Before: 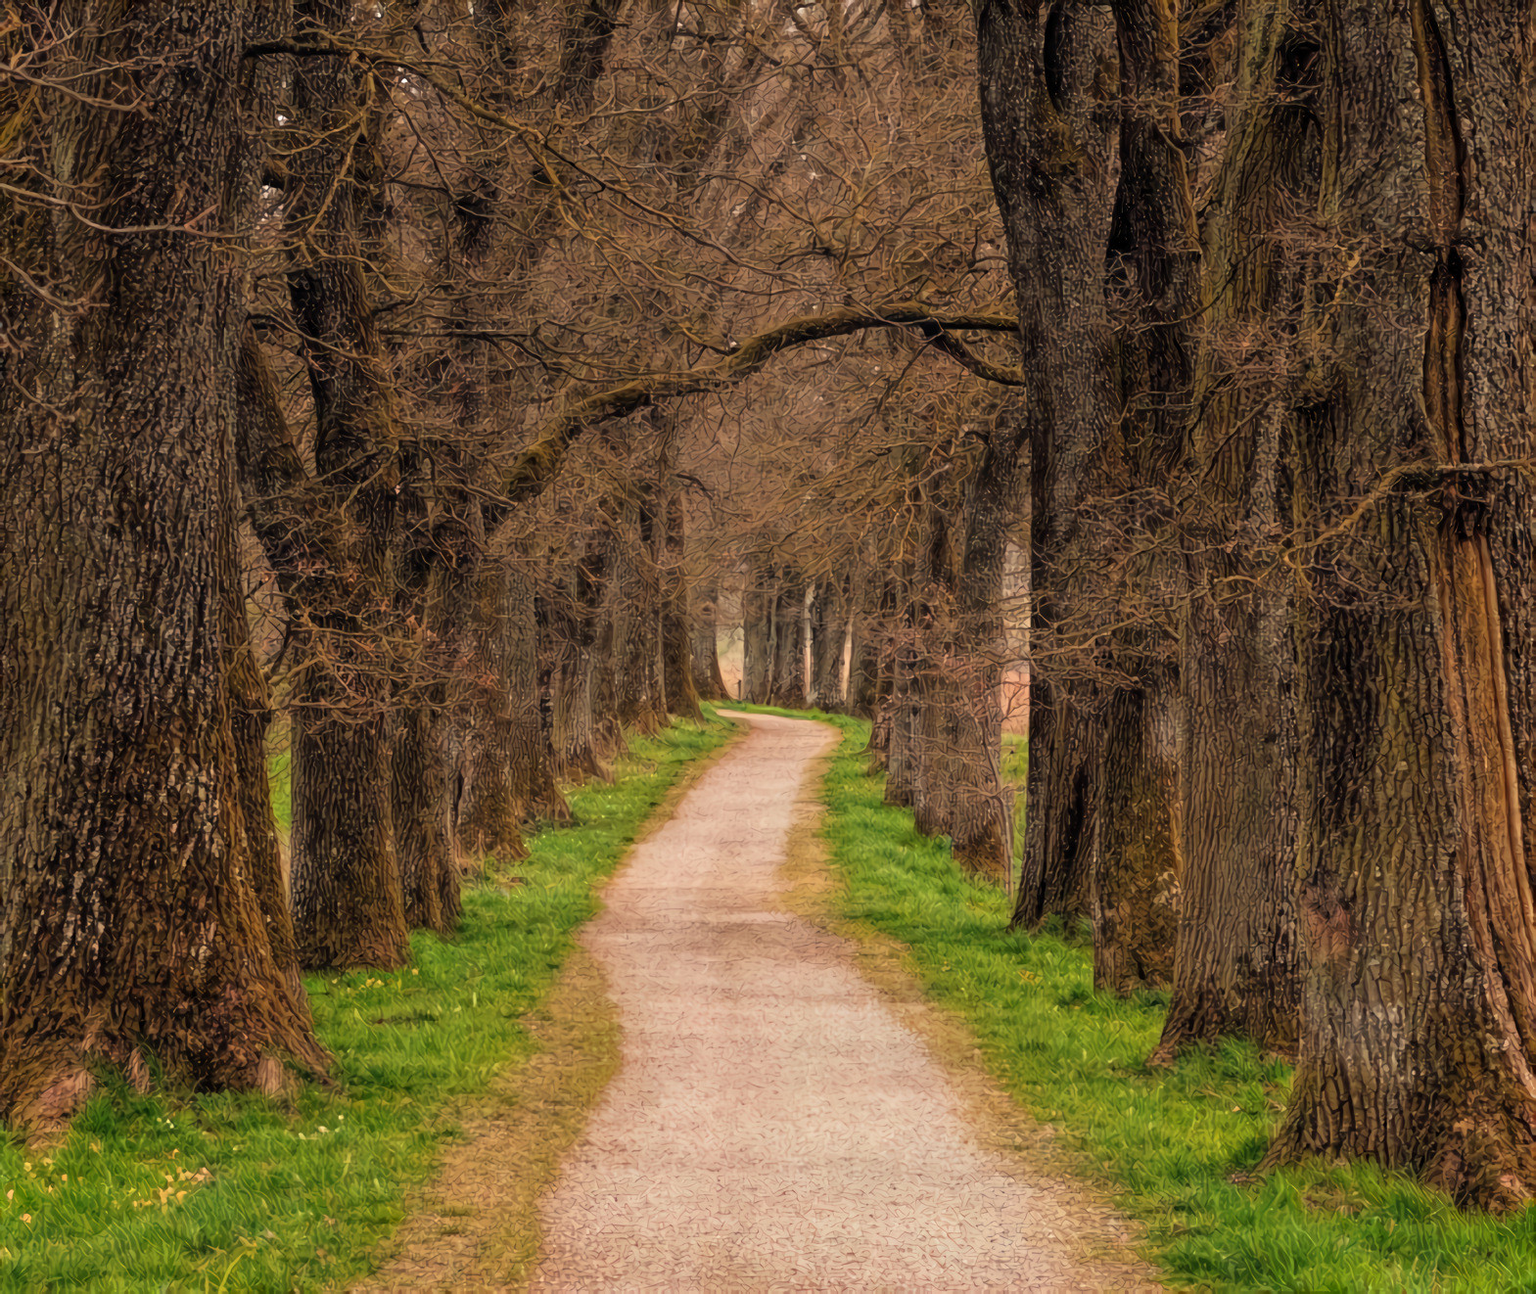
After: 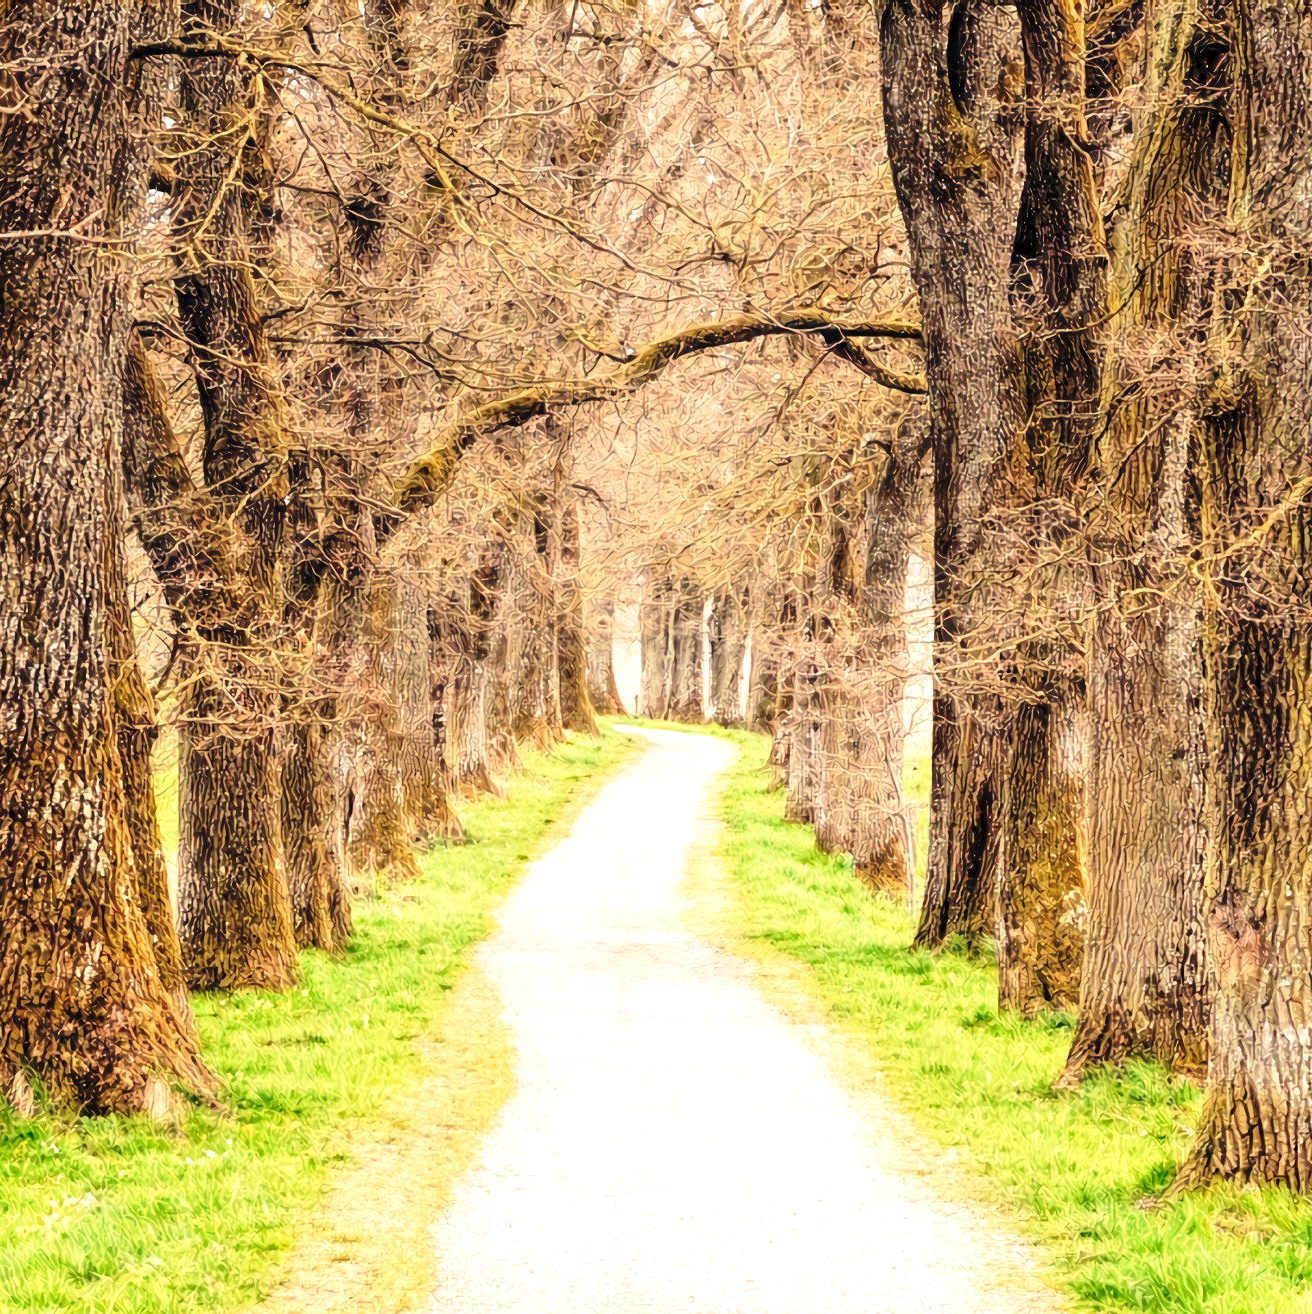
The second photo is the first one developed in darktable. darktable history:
crop: left 7.598%, right 7.873%
base curve: curves: ch0 [(0, 0) (0.028, 0.03) (0.121, 0.232) (0.46, 0.748) (0.859, 0.968) (1, 1)], preserve colors none
exposure: black level correction 0, exposure 1.6 EV, compensate exposure bias true, compensate highlight preservation false
color balance: mode lift, gamma, gain (sRGB), lift [0.97, 1, 1, 1], gamma [1.03, 1, 1, 1]
